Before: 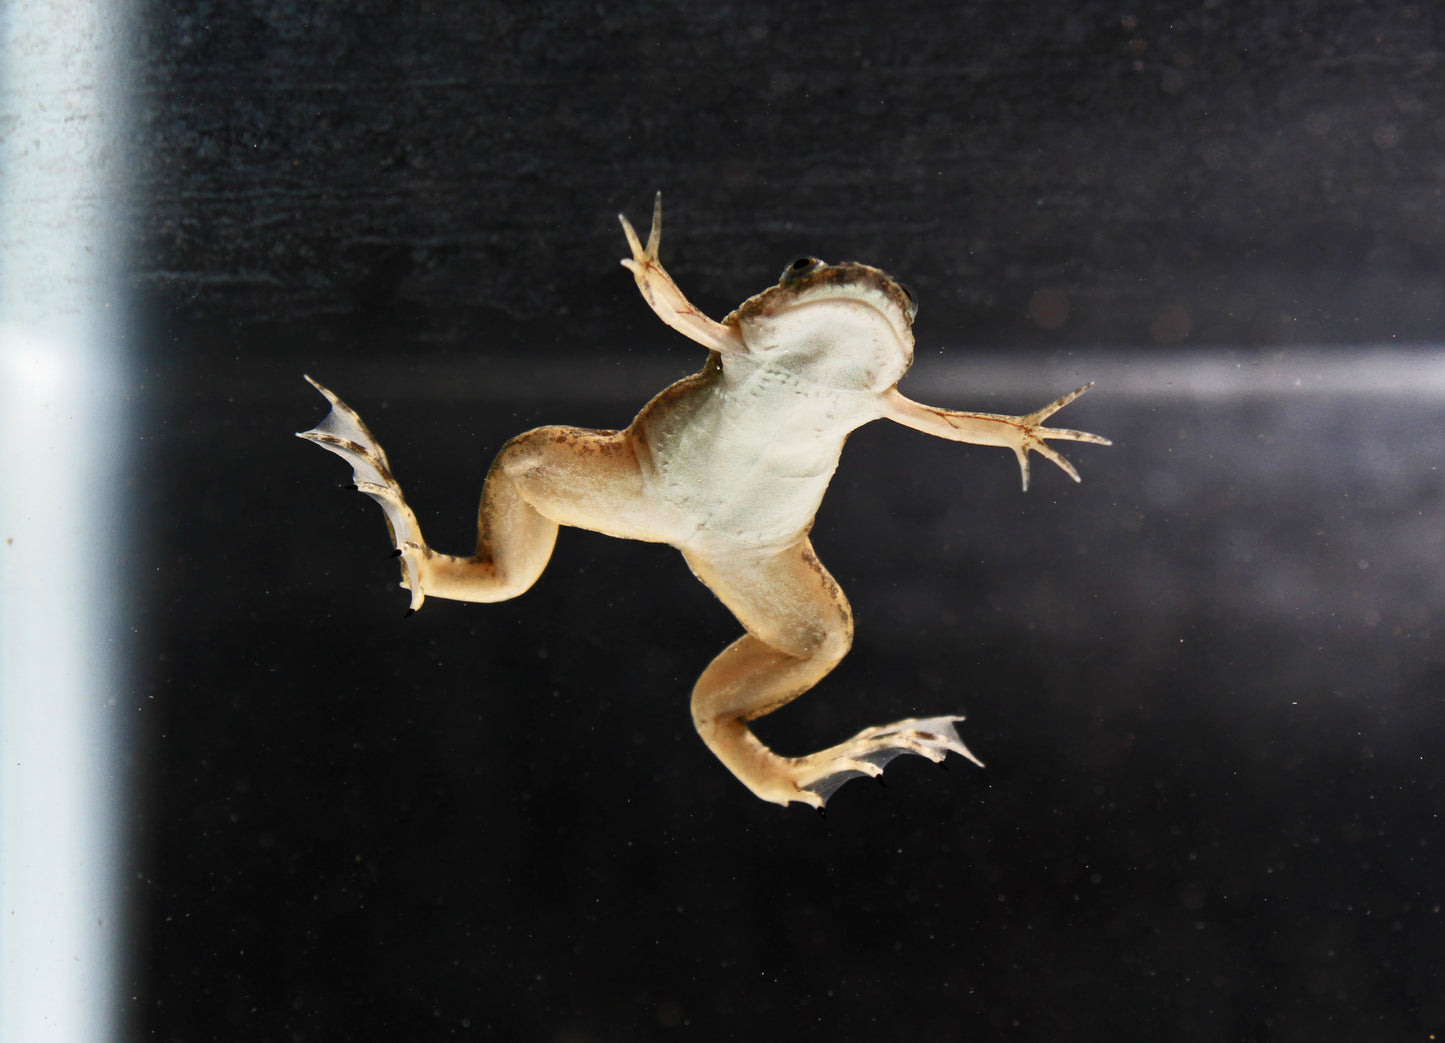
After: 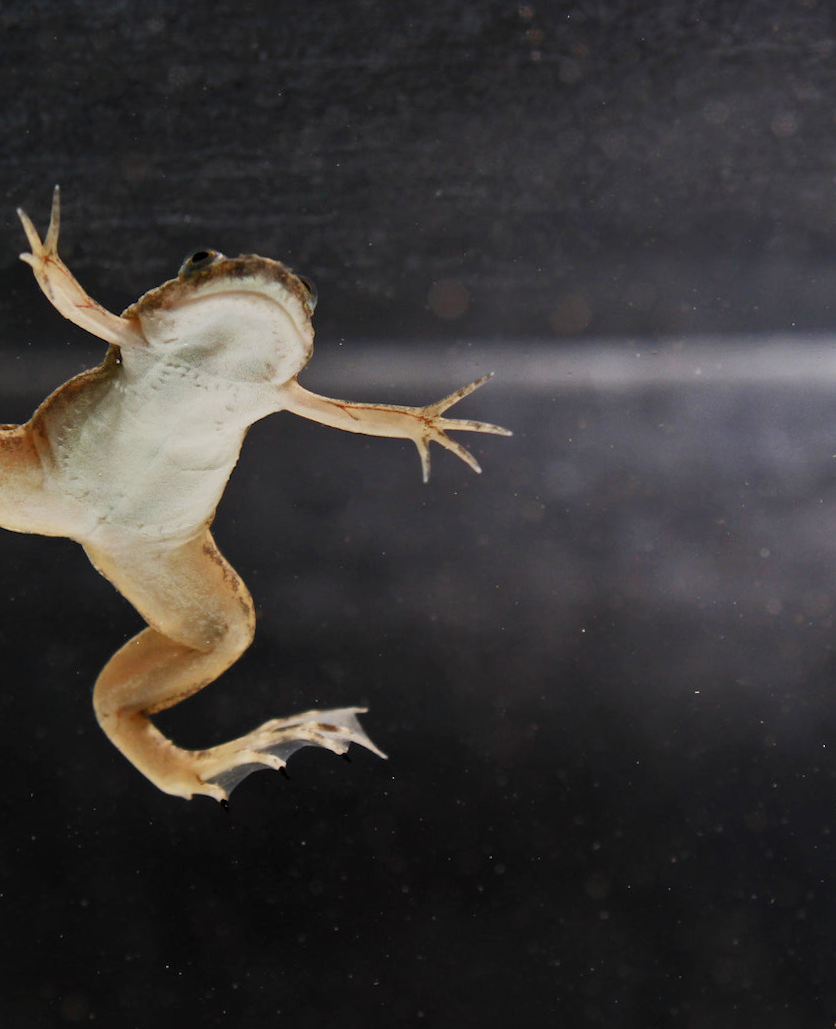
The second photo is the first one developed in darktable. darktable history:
crop: left 41.402%
tone equalizer: -8 EV 0.25 EV, -7 EV 0.417 EV, -6 EV 0.417 EV, -5 EV 0.25 EV, -3 EV -0.25 EV, -2 EV -0.417 EV, -1 EV -0.417 EV, +0 EV -0.25 EV, edges refinement/feathering 500, mask exposure compensation -1.57 EV, preserve details guided filter
rotate and perspective: rotation -0.45°, automatic cropping original format, crop left 0.008, crop right 0.992, crop top 0.012, crop bottom 0.988
